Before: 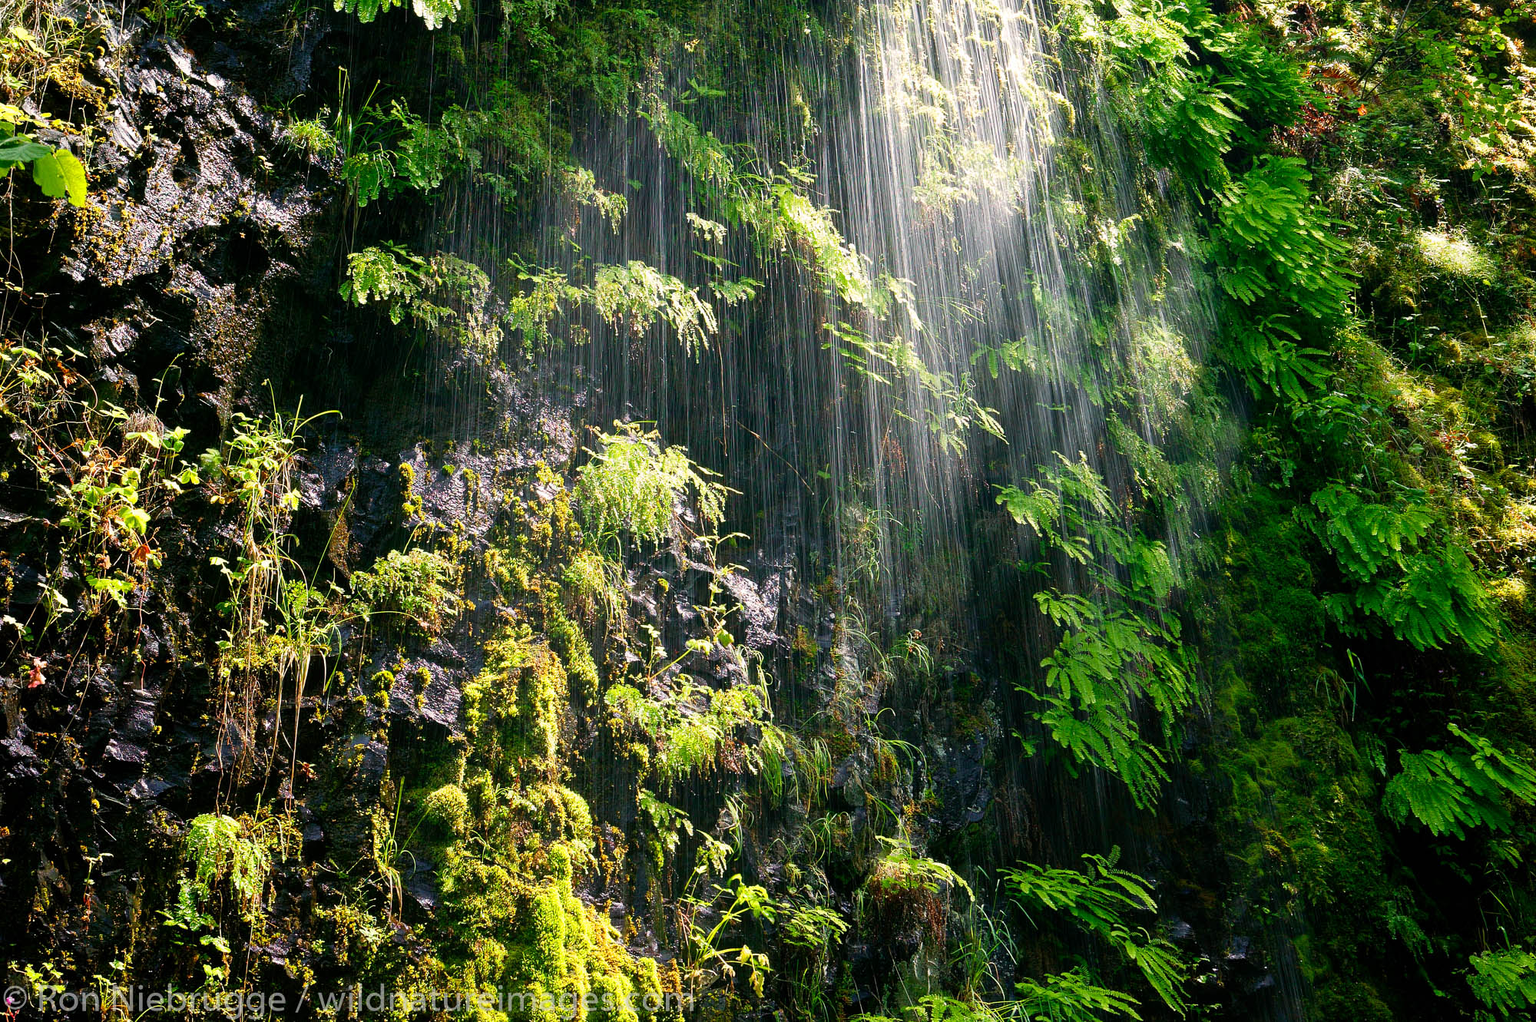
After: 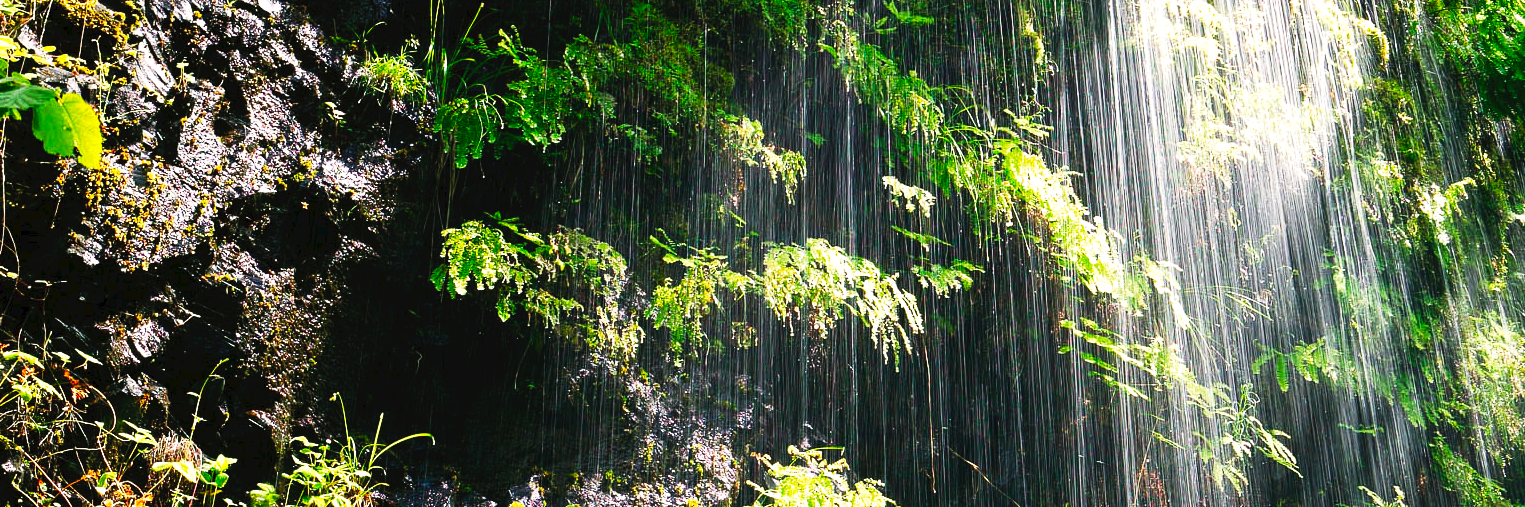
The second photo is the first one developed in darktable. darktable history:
tone equalizer: -8 EV -0.417 EV, -7 EV -0.389 EV, -6 EV -0.333 EV, -5 EV -0.222 EV, -3 EV 0.222 EV, -2 EV 0.333 EV, -1 EV 0.389 EV, +0 EV 0.417 EV, edges refinement/feathering 500, mask exposure compensation -1.57 EV, preserve details no
white balance: emerald 1
crop: left 0.579%, top 7.627%, right 23.167%, bottom 54.275%
tone curve: curves: ch0 [(0, 0) (0.003, 0.036) (0.011, 0.04) (0.025, 0.042) (0.044, 0.052) (0.069, 0.066) (0.1, 0.085) (0.136, 0.106) (0.177, 0.144) (0.224, 0.188) (0.277, 0.241) (0.335, 0.307) (0.399, 0.382) (0.468, 0.466) (0.543, 0.56) (0.623, 0.672) (0.709, 0.772) (0.801, 0.876) (0.898, 0.949) (1, 1)], preserve colors none
vibrance: vibrance 60%
